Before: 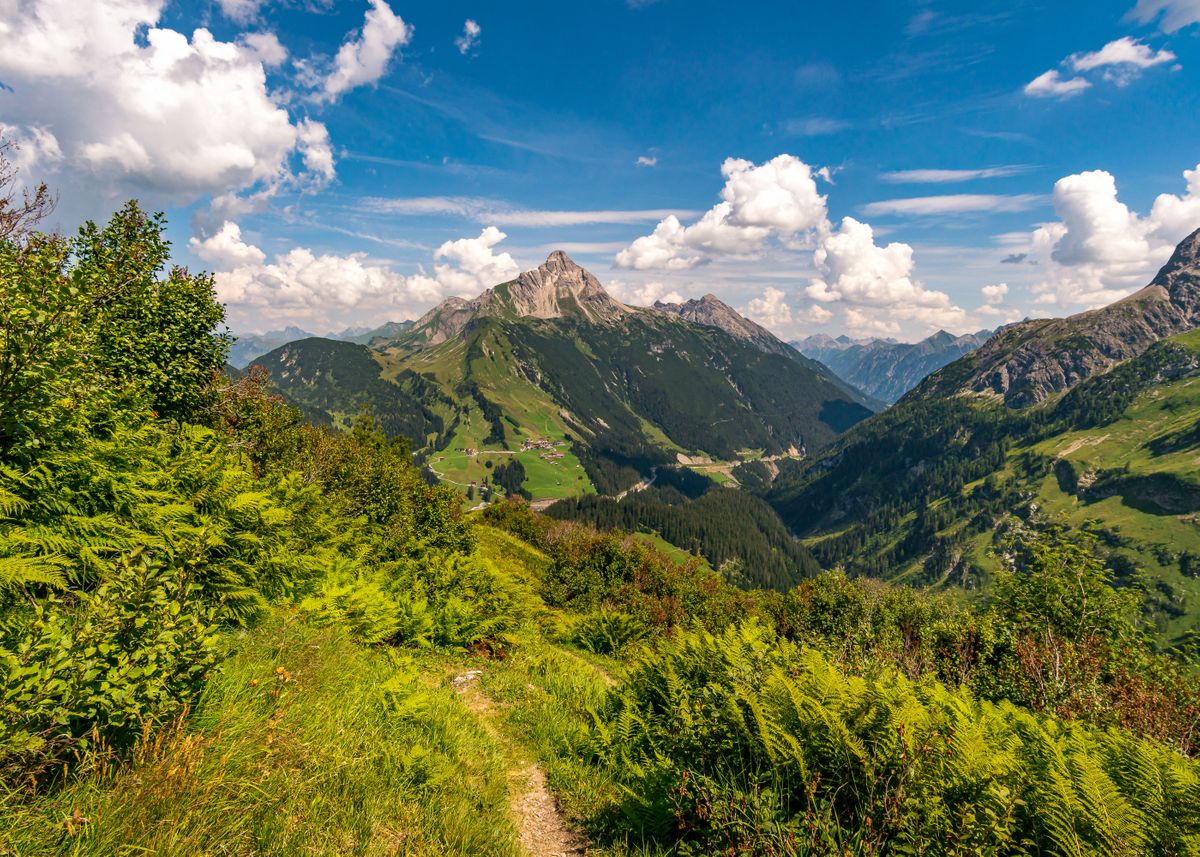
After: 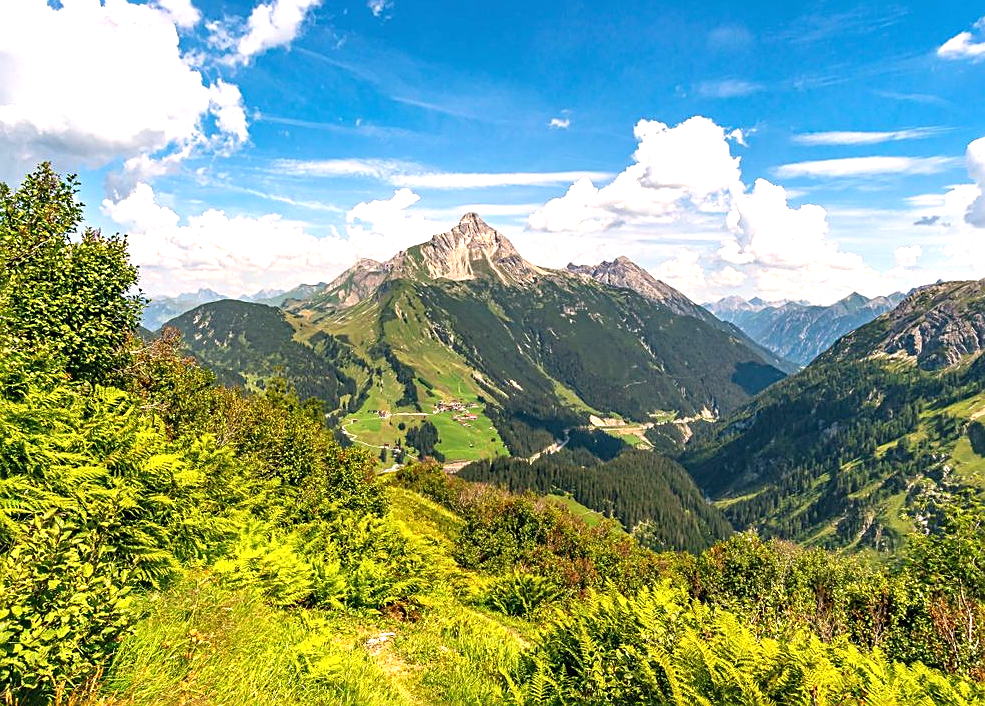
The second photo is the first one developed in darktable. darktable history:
crop and rotate: left 7.319%, top 4.531%, right 10.523%, bottom 13.056%
sharpen: on, module defaults
exposure: black level correction -0.001, exposure 0.905 EV, compensate highlight preservation false
